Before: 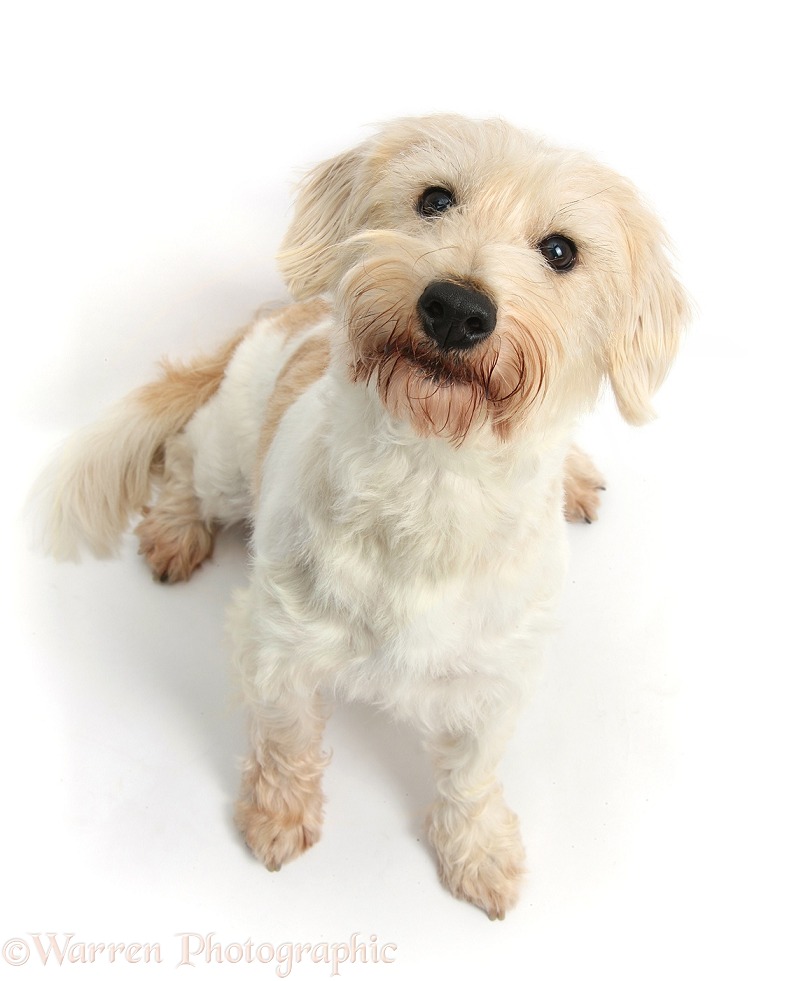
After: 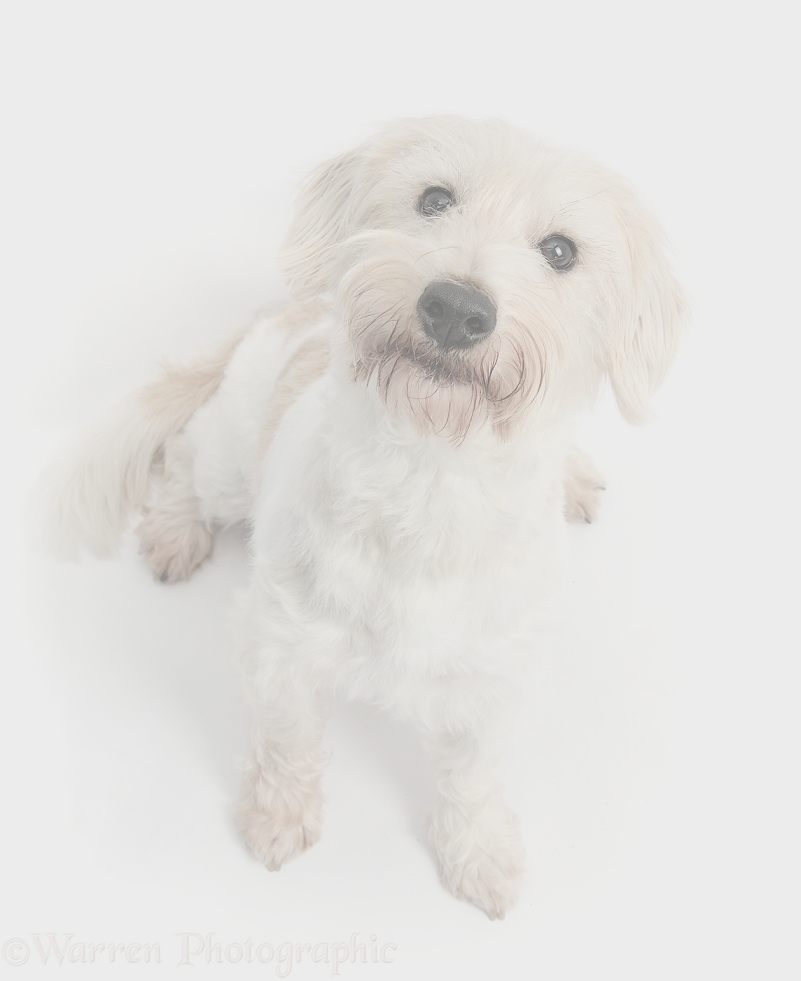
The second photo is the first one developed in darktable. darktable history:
contrast brightness saturation: contrast -0.314, brightness 0.766, saturation -0.76
